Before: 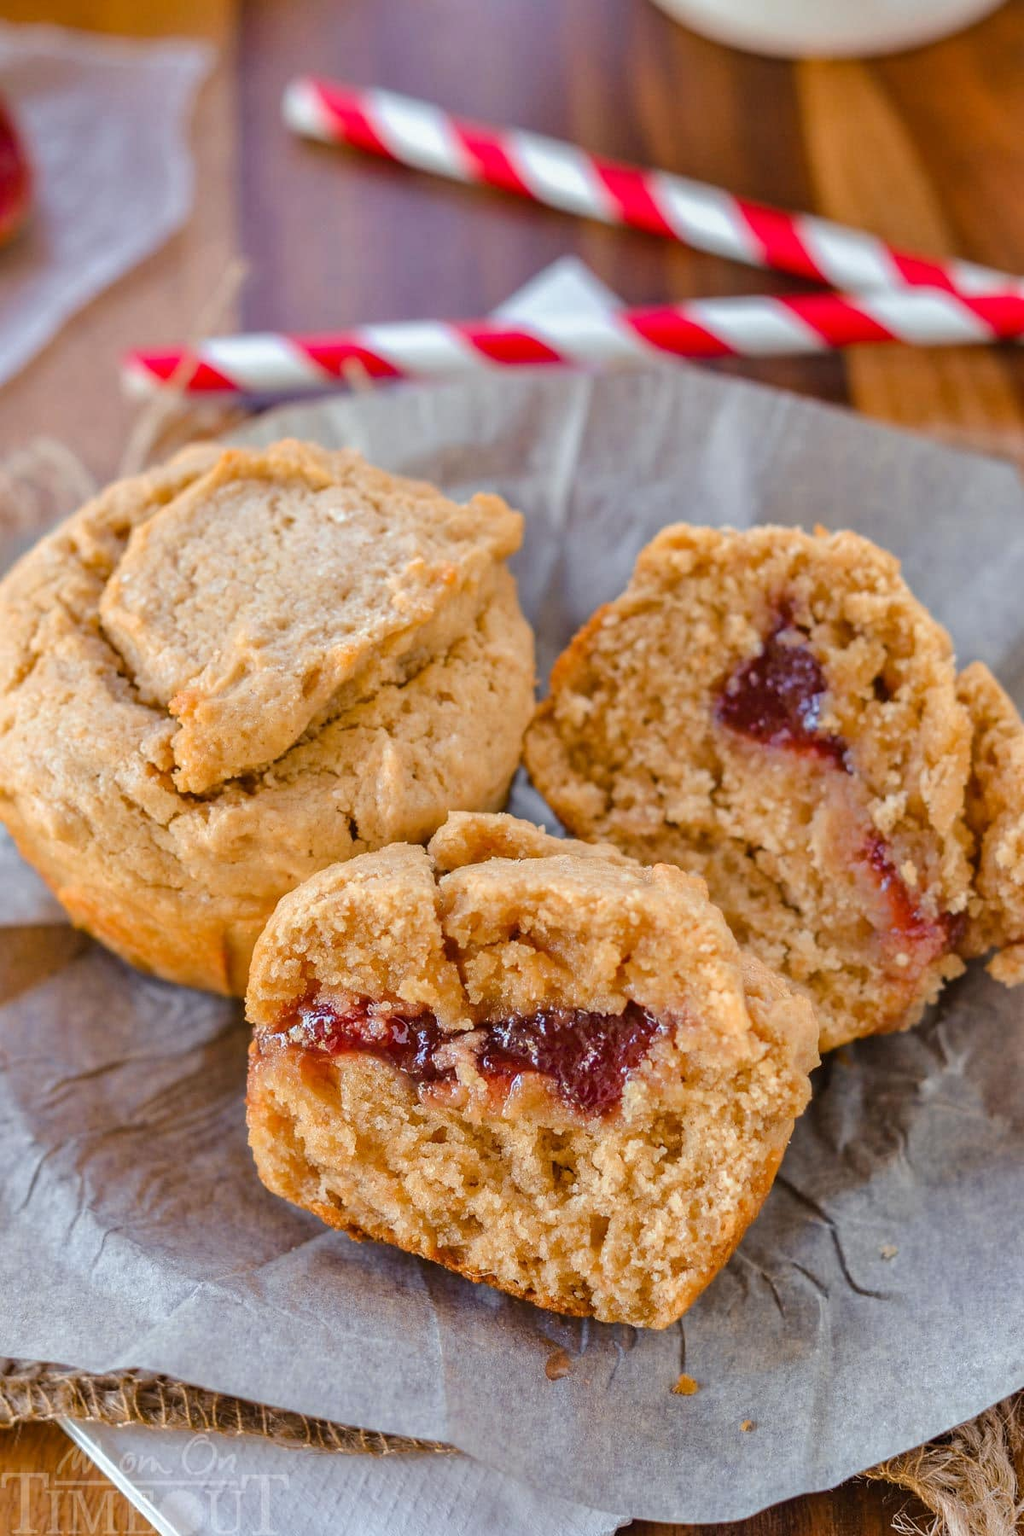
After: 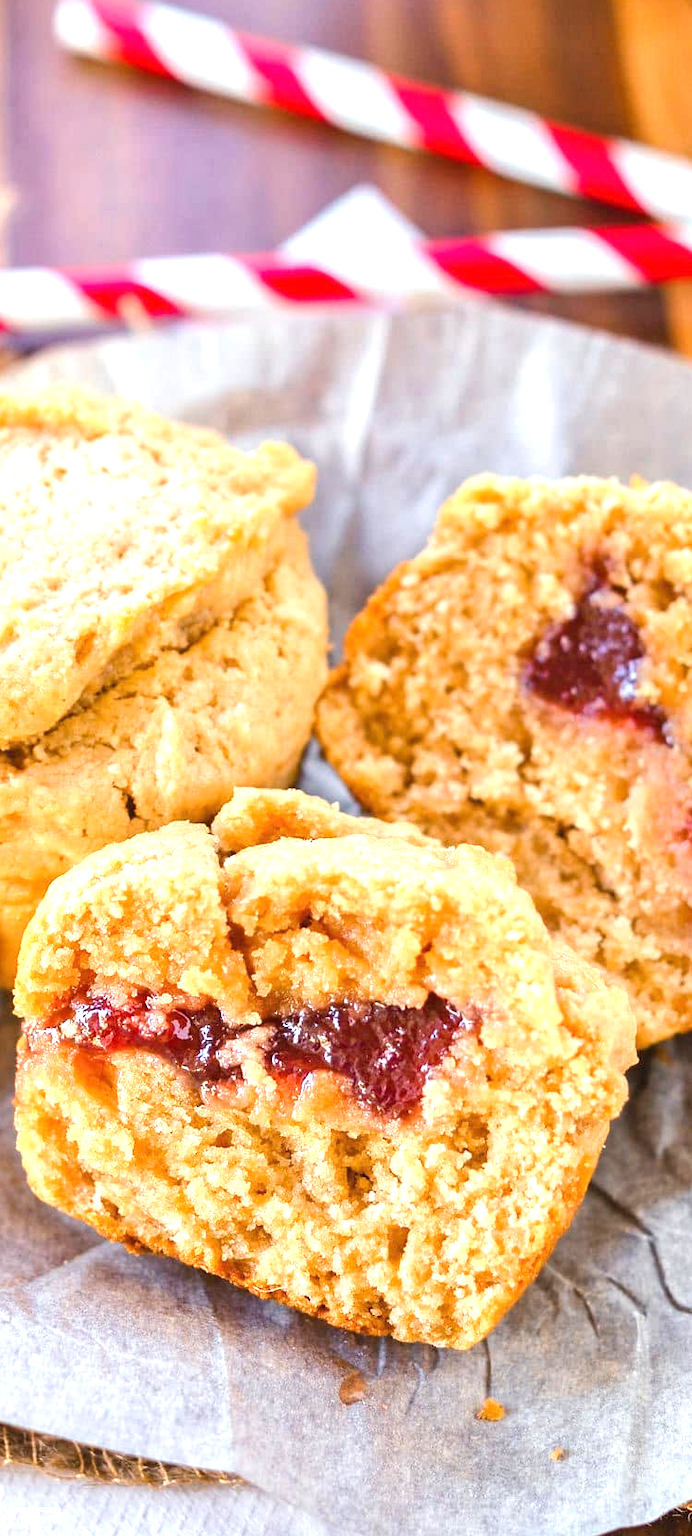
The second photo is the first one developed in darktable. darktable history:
exposure: black level correction 0, exposure 1.199 EV, compensate highlight preservation false
crop and rotate: left 22.765%, top 5.62%, right 14.844%, bottom 2.254%
